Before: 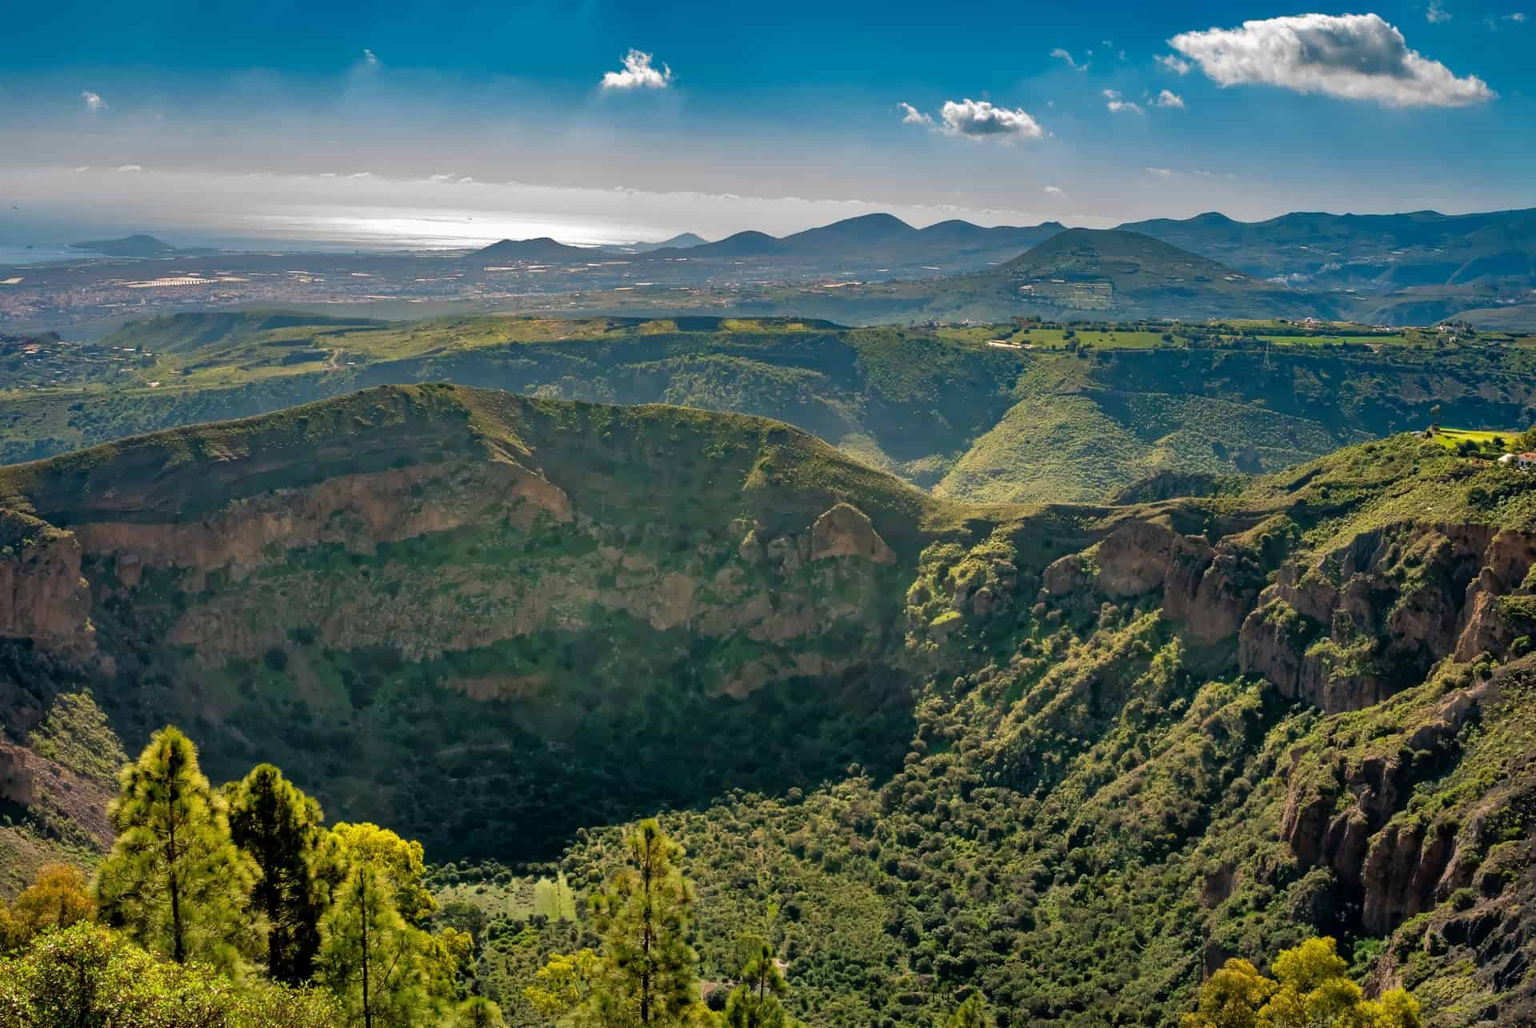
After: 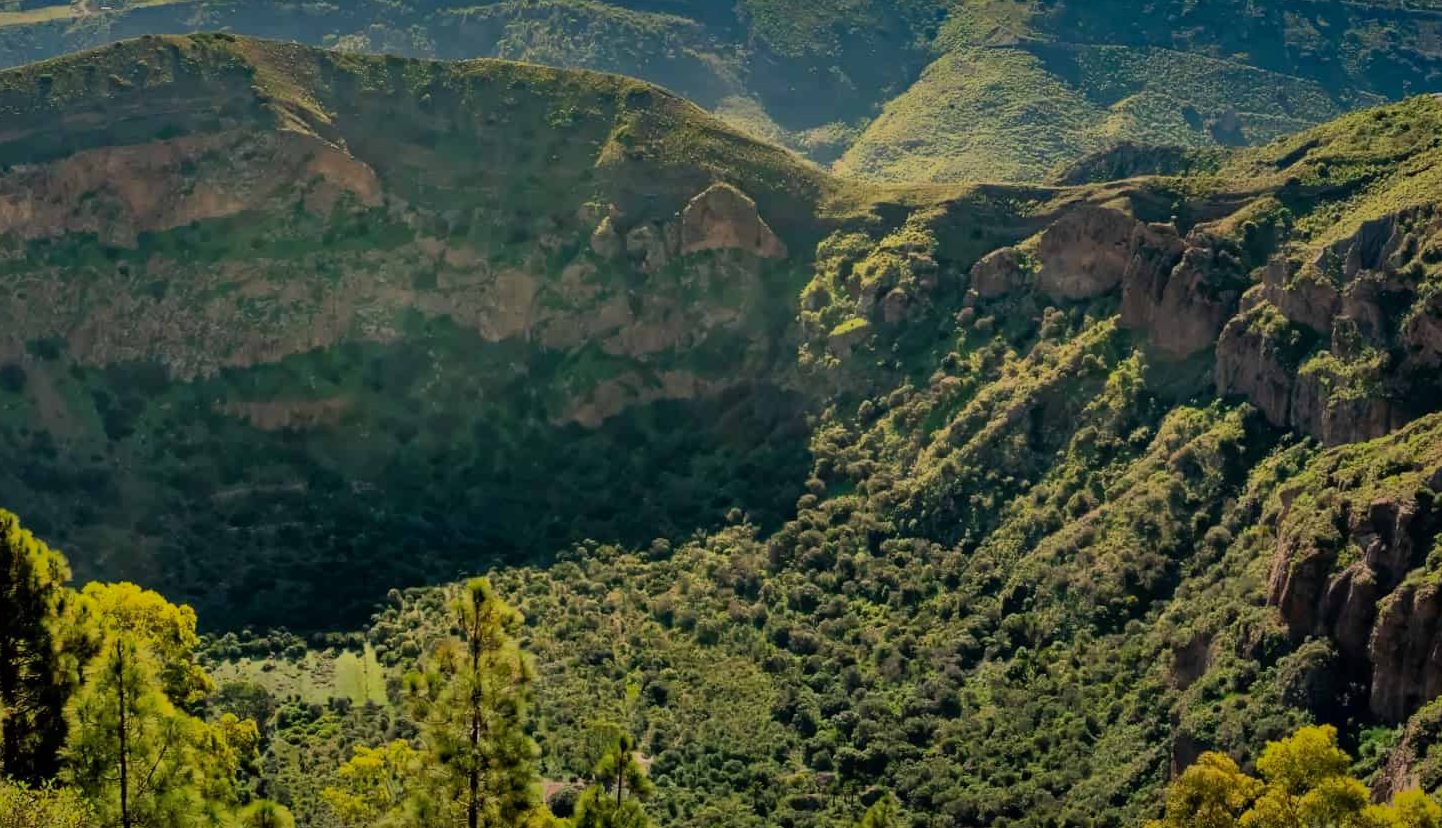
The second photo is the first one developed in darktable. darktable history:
shadows and highlights: shadows -18.39, highlights -73.02
crop and rotate: left 17.364%, top 34.767%, right 7.516%, bottom 0.793%
